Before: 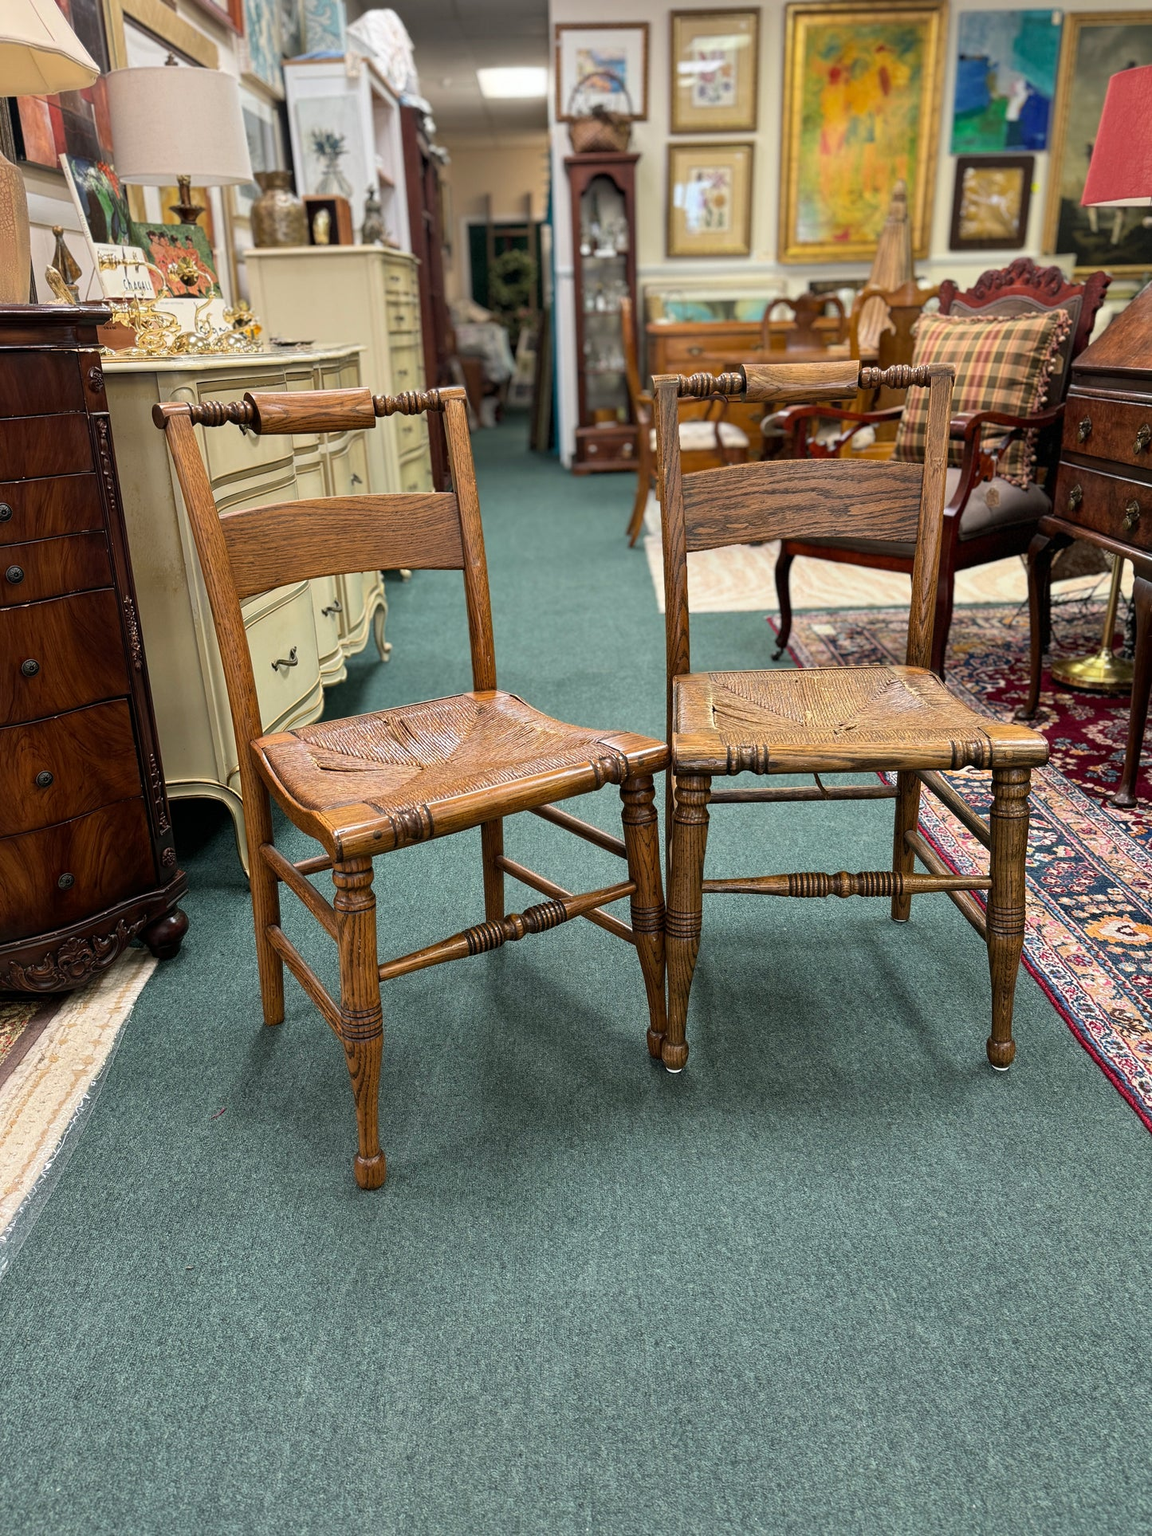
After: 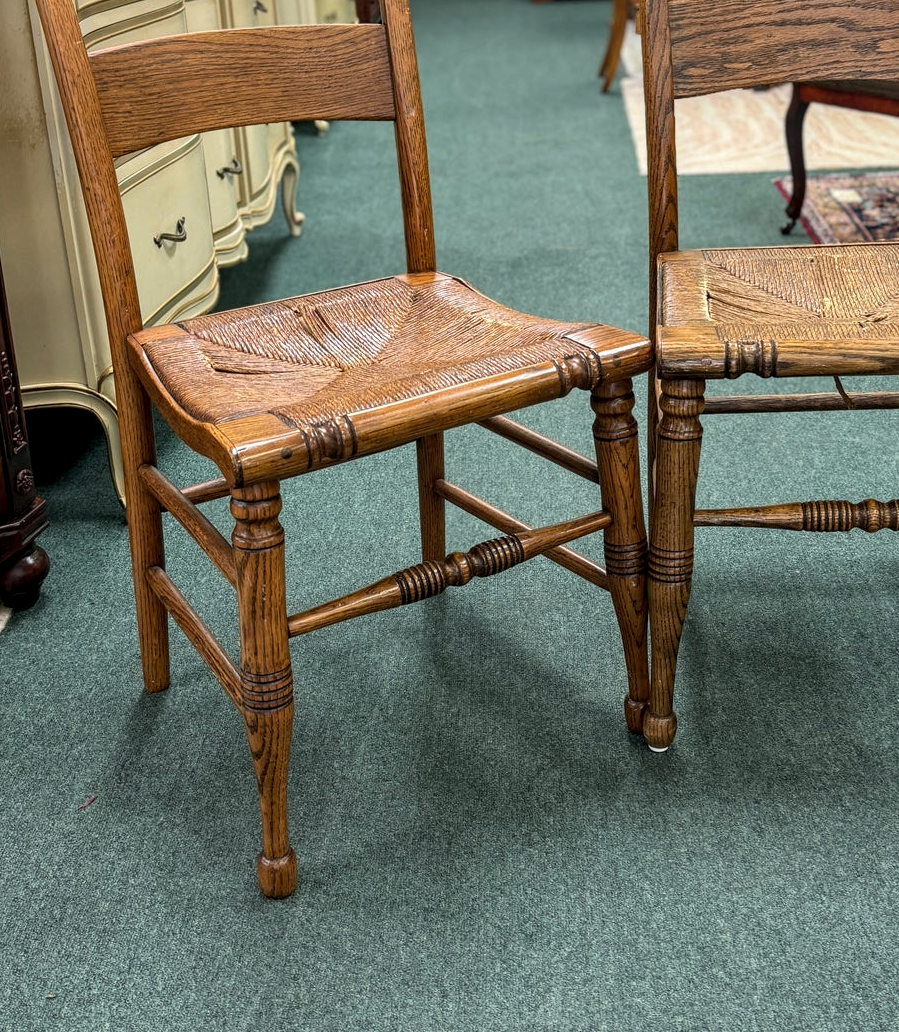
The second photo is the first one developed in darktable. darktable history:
local contrast: on, module defaults
crop: left 13.004%, top 30.871%, right 24.736%, bottom 15.553%
